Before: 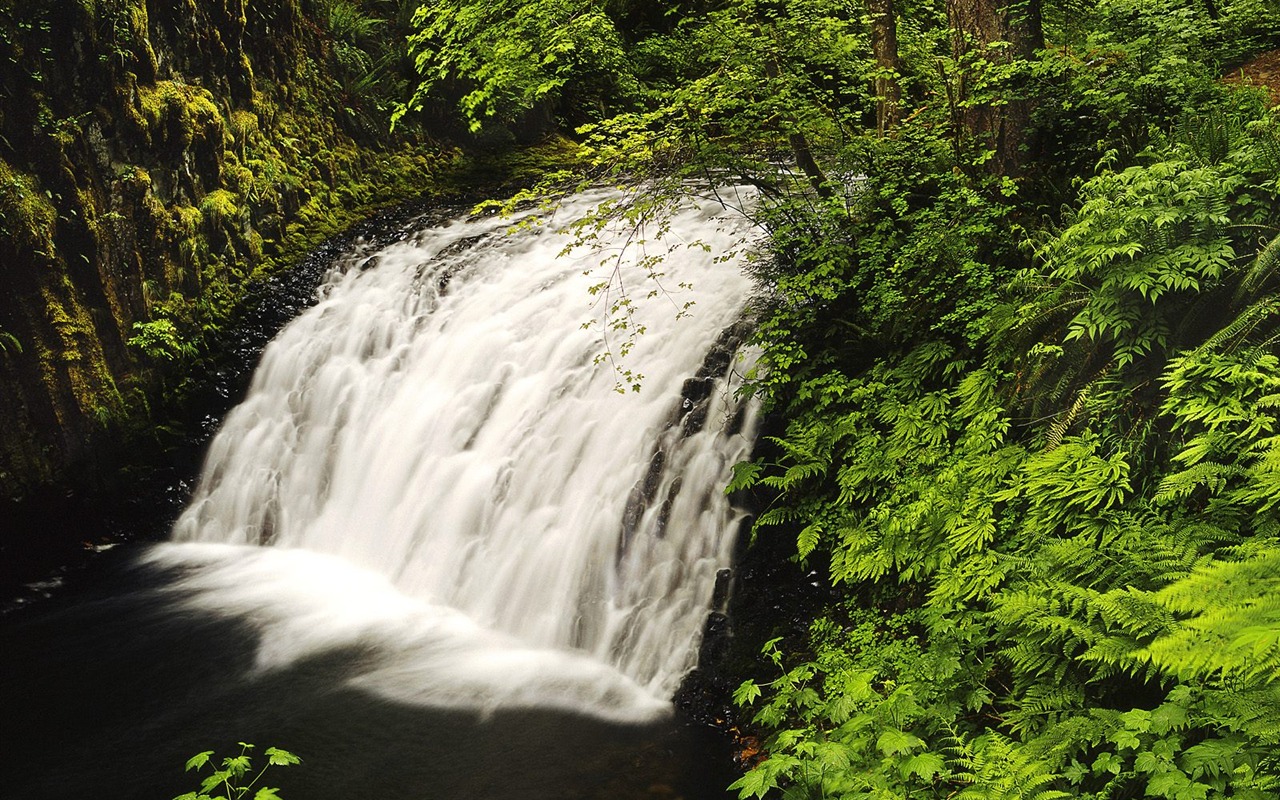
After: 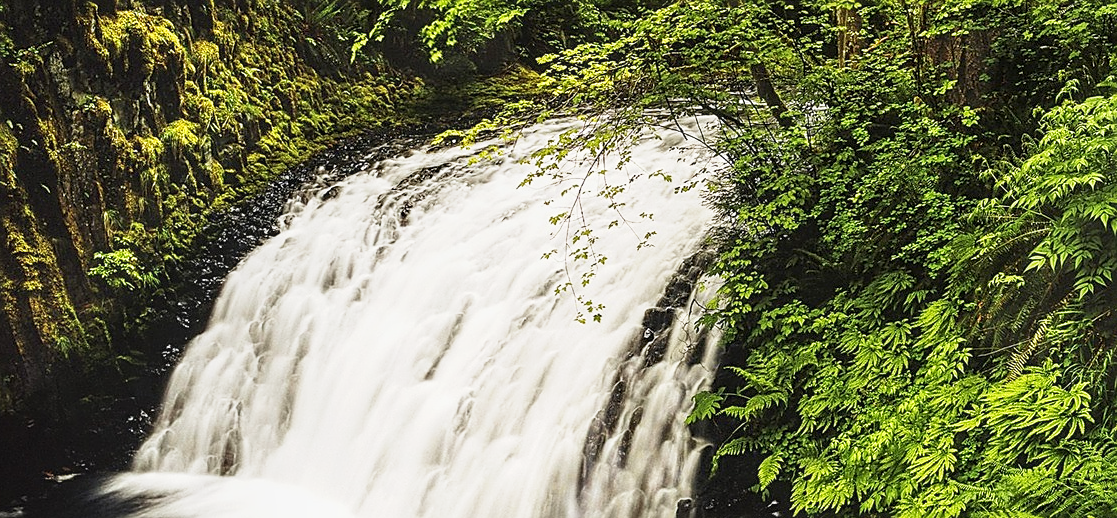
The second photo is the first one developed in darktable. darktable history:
sharpen: on, module defaults
crop: left 3.078%, top 8.857%, right 9.641%, bottom 26.304%
base curve: curves: ch0 [(0, 0) (0.579, 0.807) (1, 1)], preserve colors none
local contrast: on, module defaults
